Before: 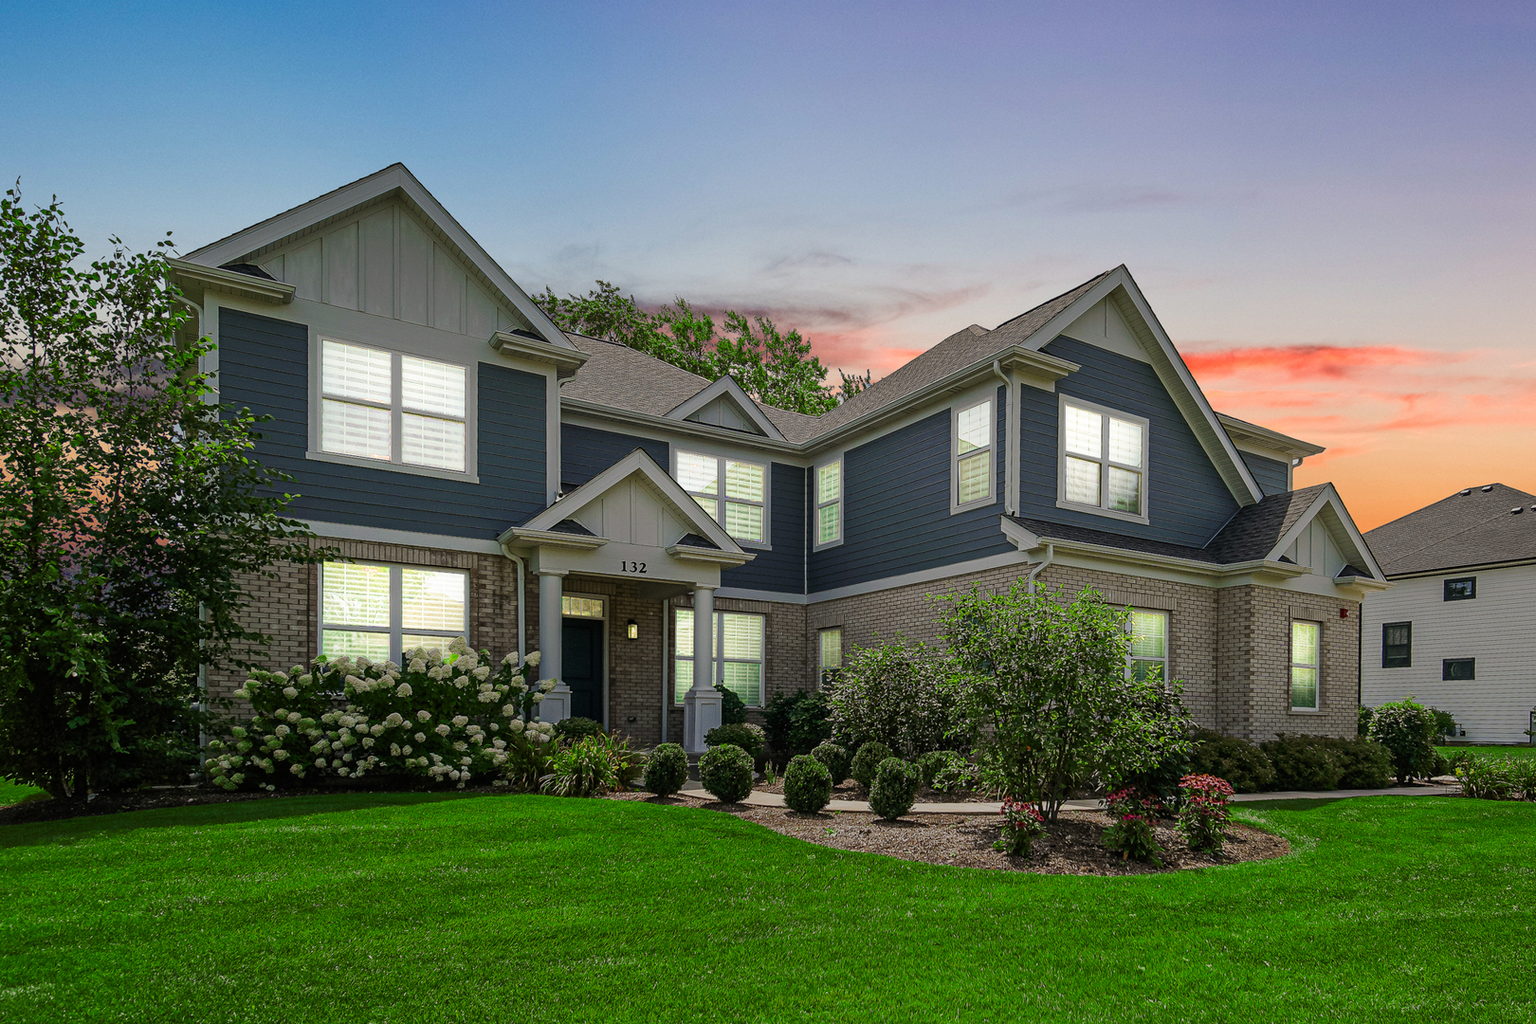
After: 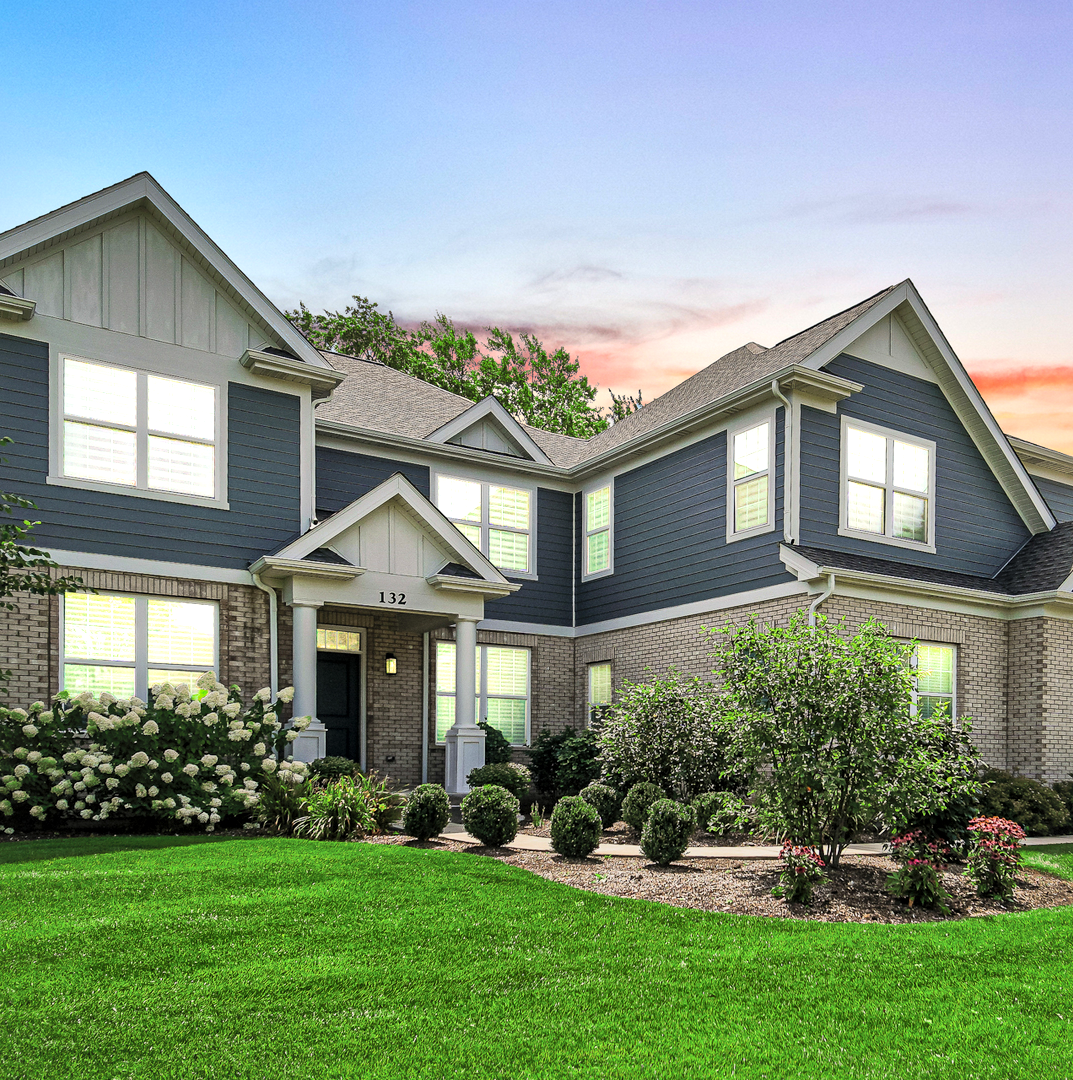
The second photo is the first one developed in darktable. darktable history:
local contrast: mode bilateral grid, contrast 20, coarseness 50, detail 171%, midtone range 0.2
crop: left 17.046%, right 16.681%
contrast brightness saturation: contrast 0.1, brightness 0.301, saturation 0.14
tone equalizer: -8 EV -0.406 EV, -7 EV -0.388 EV, -6 EV -0.322 EV, -5 EV -0.214 EV, -3 EV 0.25 EV, -2 EV 0.321 EV, -1 EV 0.373 EV, +0 EV 0.386 EV, edges refinement/feathering 500, mask exposure compensation -1.57 EV, preserve details no
